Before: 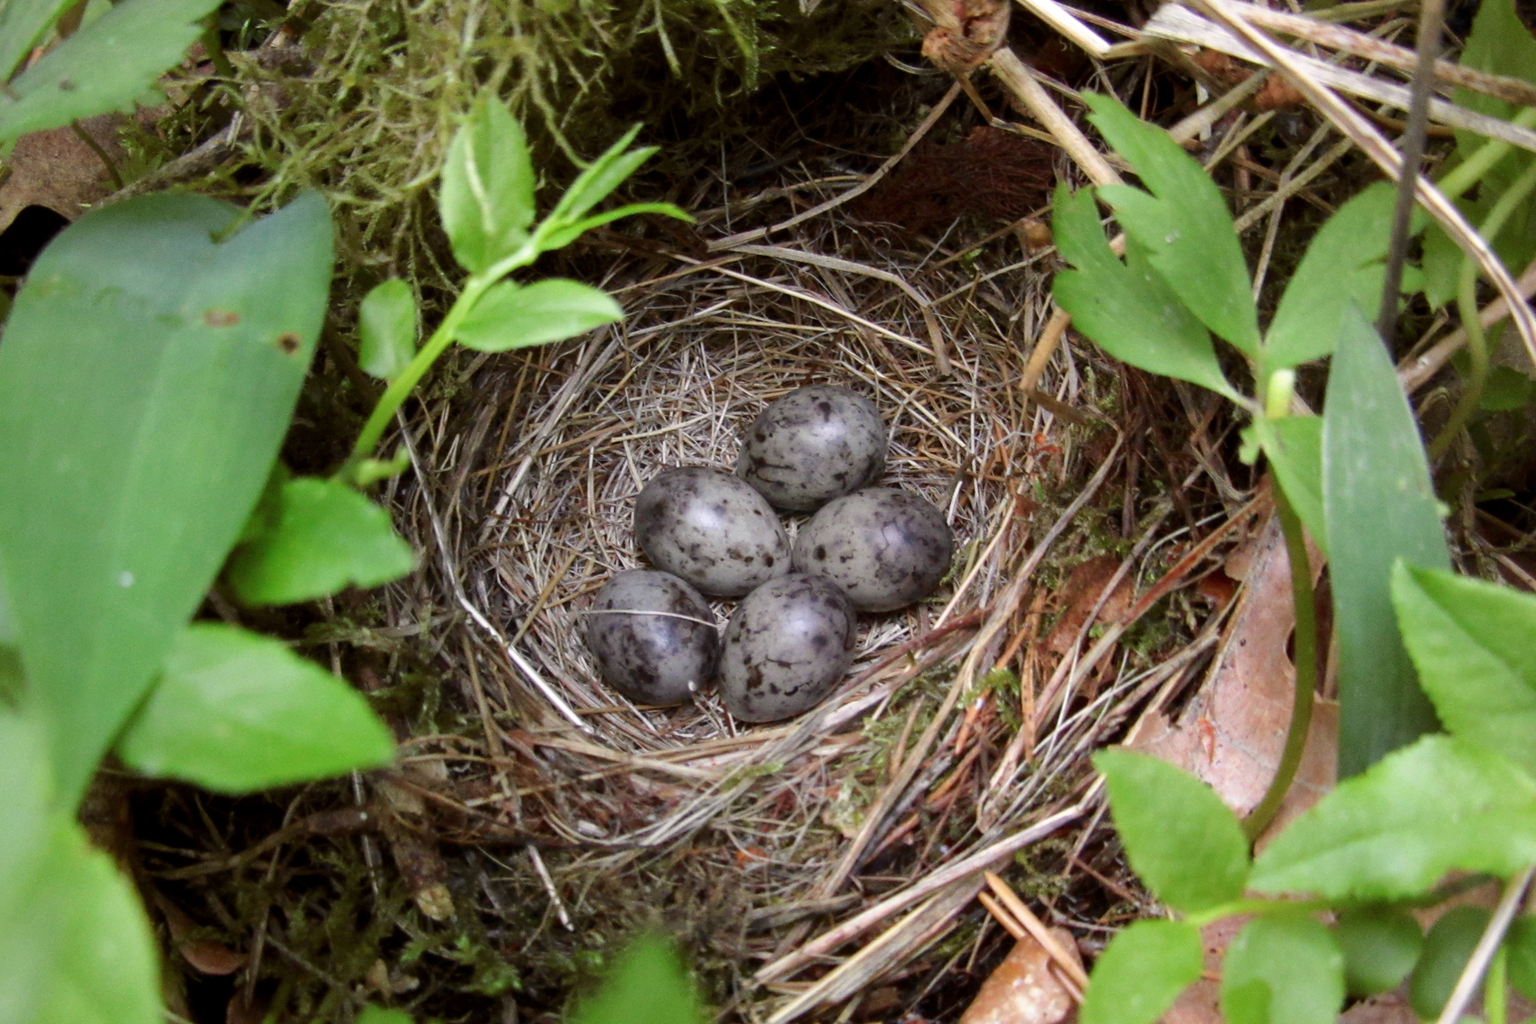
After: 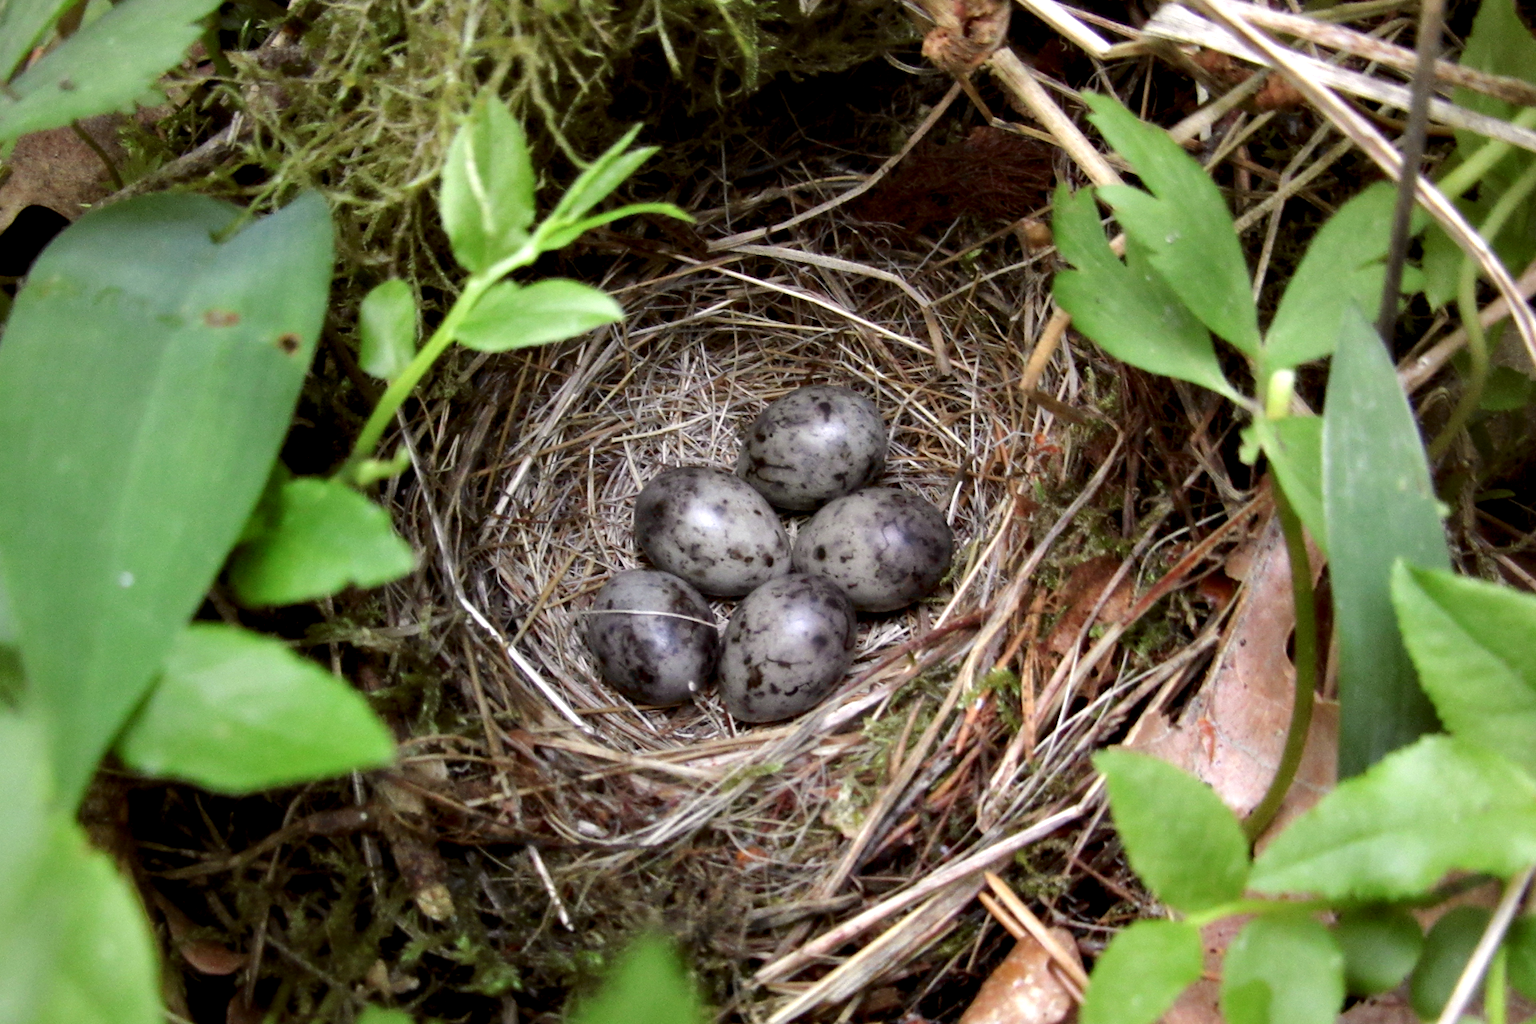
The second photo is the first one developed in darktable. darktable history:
contrast equalizer: y [[0.536, 0.565, 0.581, 0.516, 0.52, 0.491], [0.5 ×6], [0.5 ×6], [0 ×6], [0 ×6]]
shadows and highlights: radius 93.07, shadows -14.46, white point adjustment 0.23, highlights 31.48, compress 48.23%, highlights color adjustment 52.79%, soften with gaussian
